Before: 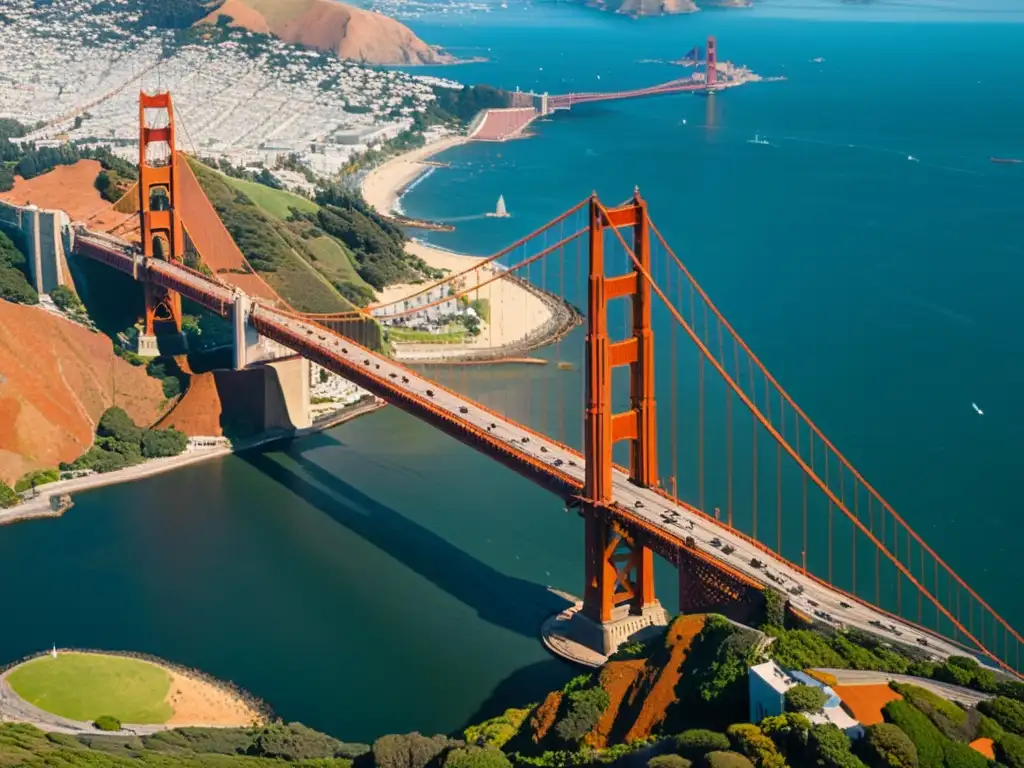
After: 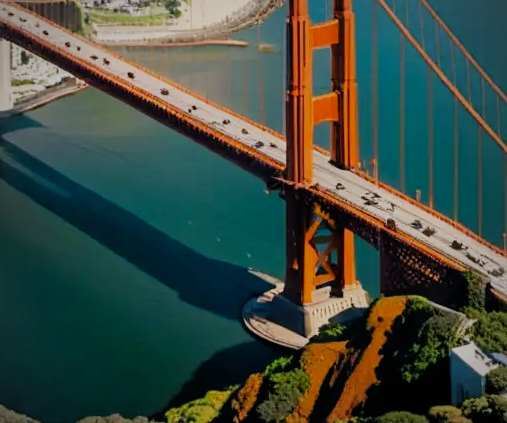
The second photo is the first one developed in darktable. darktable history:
filmic rgb: black relative exposure -7.65 EV, white relative exposure 4.56 EV, hardness 3.61, add noise in highlights 0.002, preserve chrominance no, color science v3 (2019), use custom middle-gray values true, contrast in highlights soft
crop: left 29.242%, top 41.438%, right 21.224%, bottom 3.481%
vignetting: fall-off start 74.04%, fall-off radius 66.32%, unbound false
